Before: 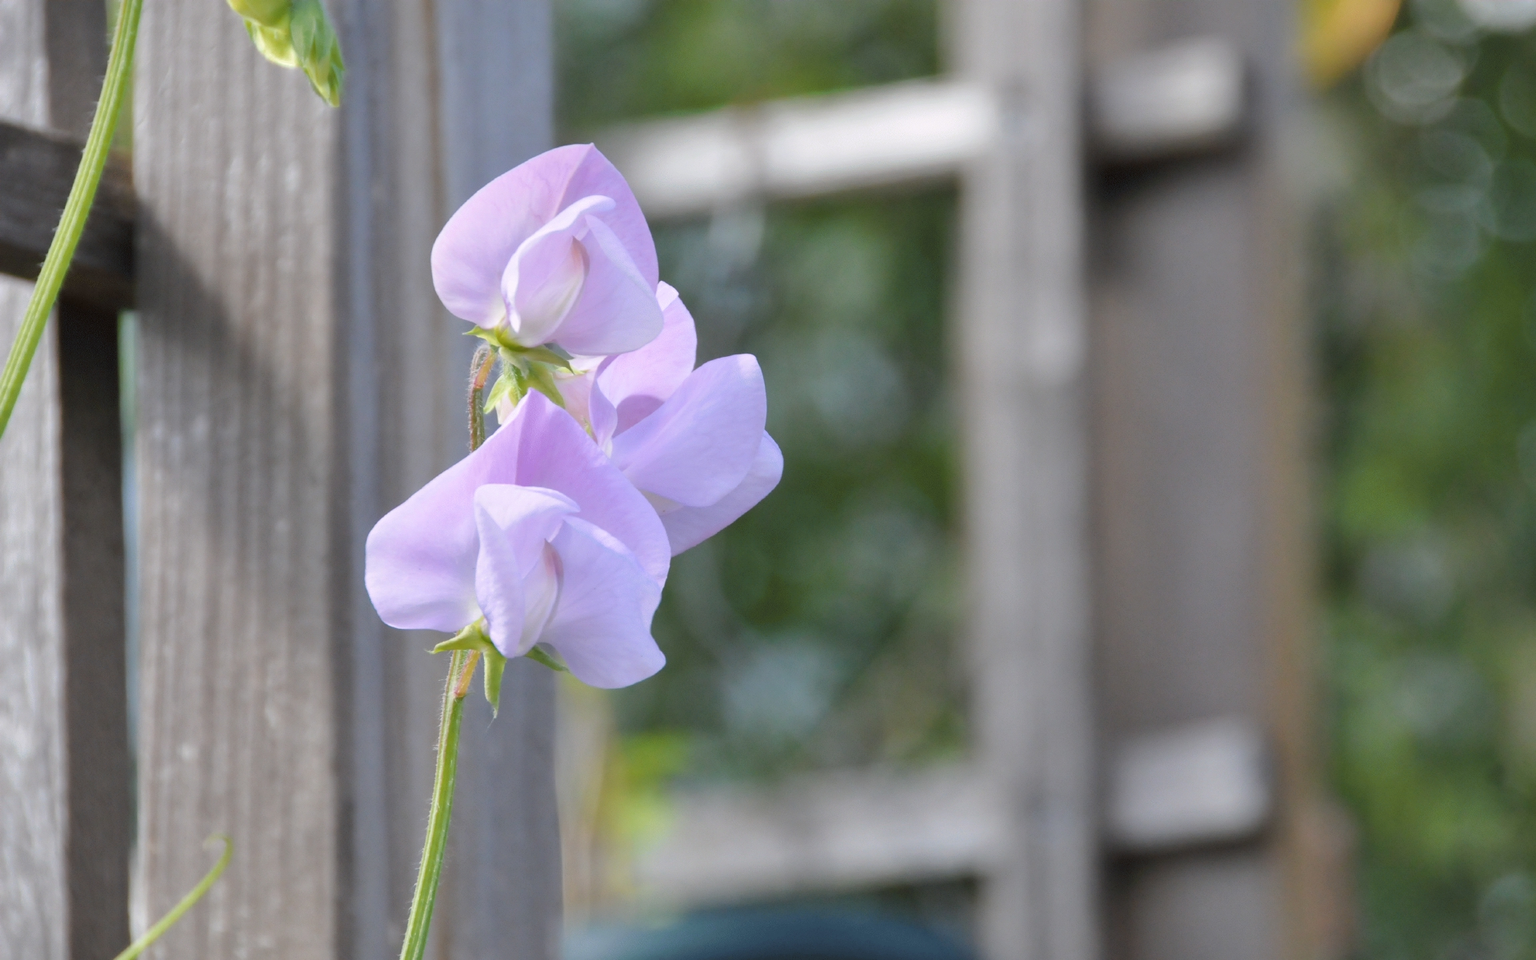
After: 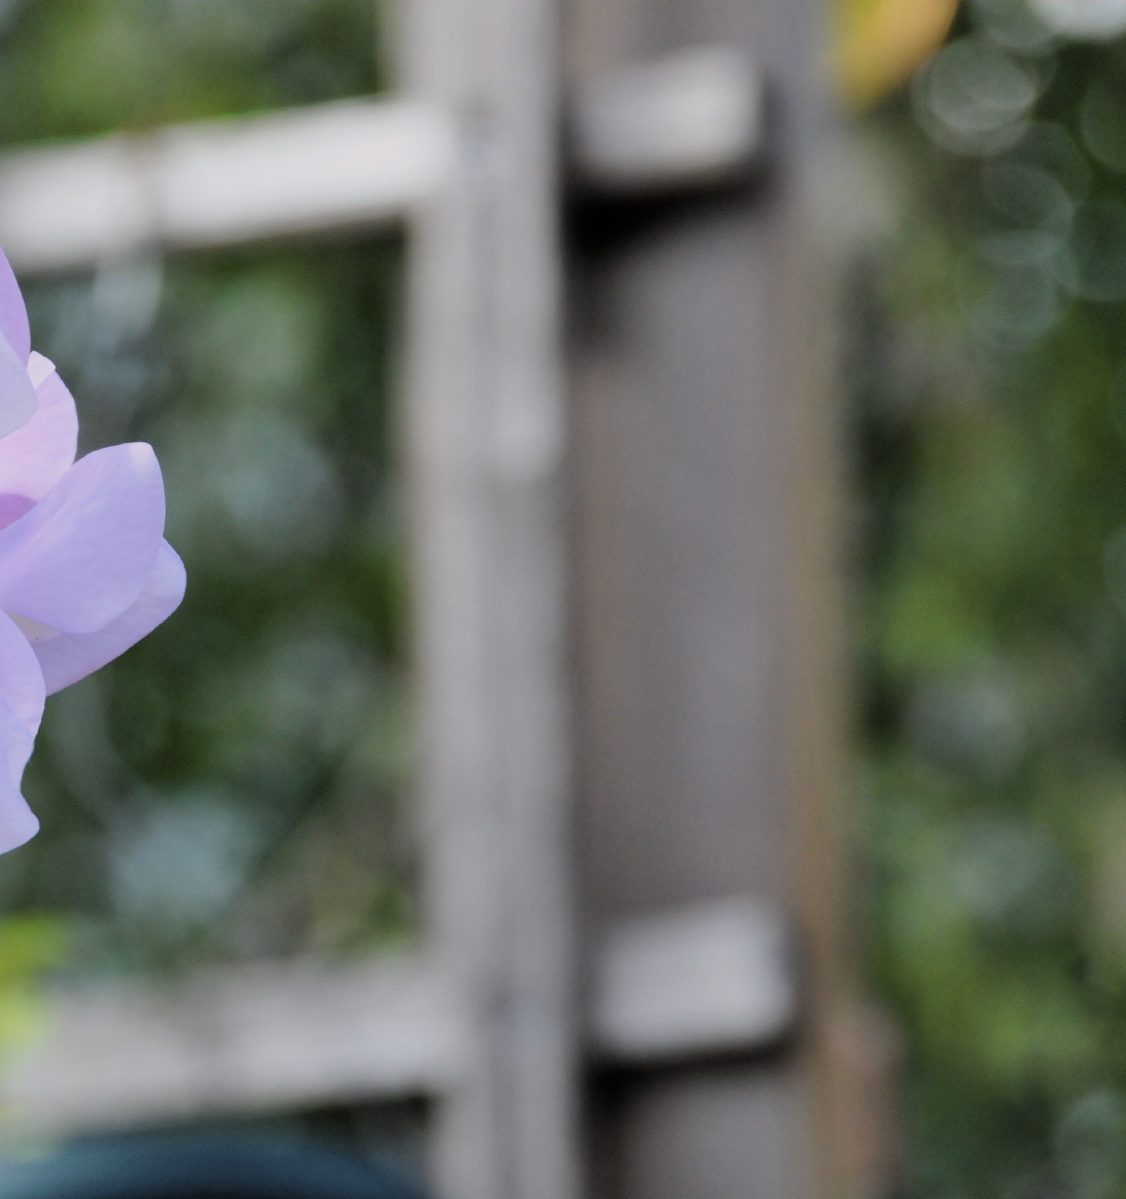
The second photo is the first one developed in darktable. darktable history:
filmic rgb: black relative exposure -7.49 EV, white relative exposure 4.99 EV, hardness 3.32, contrast 1.299
crop: left 41.338%
